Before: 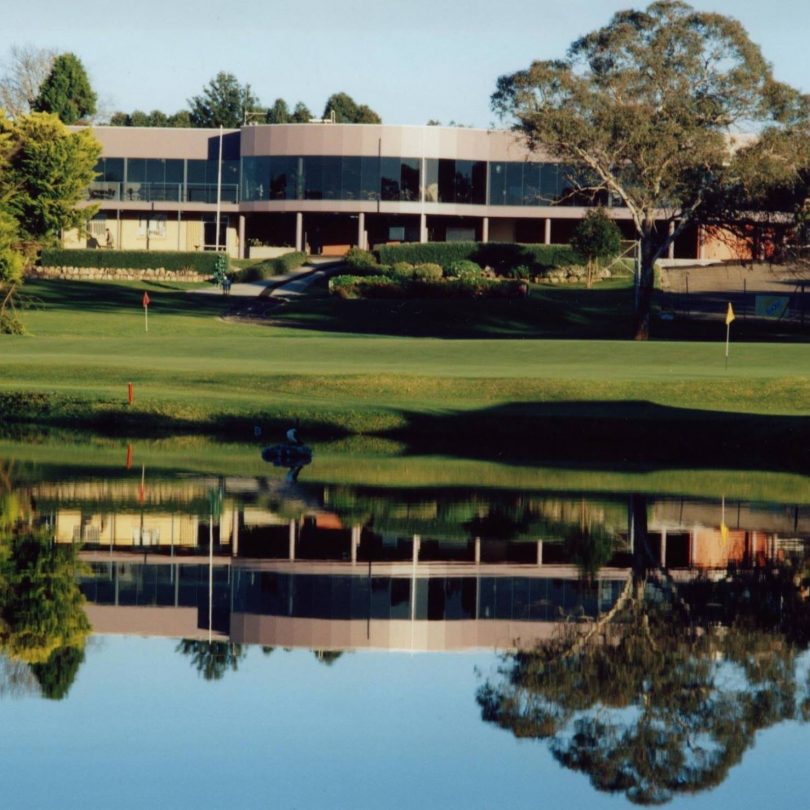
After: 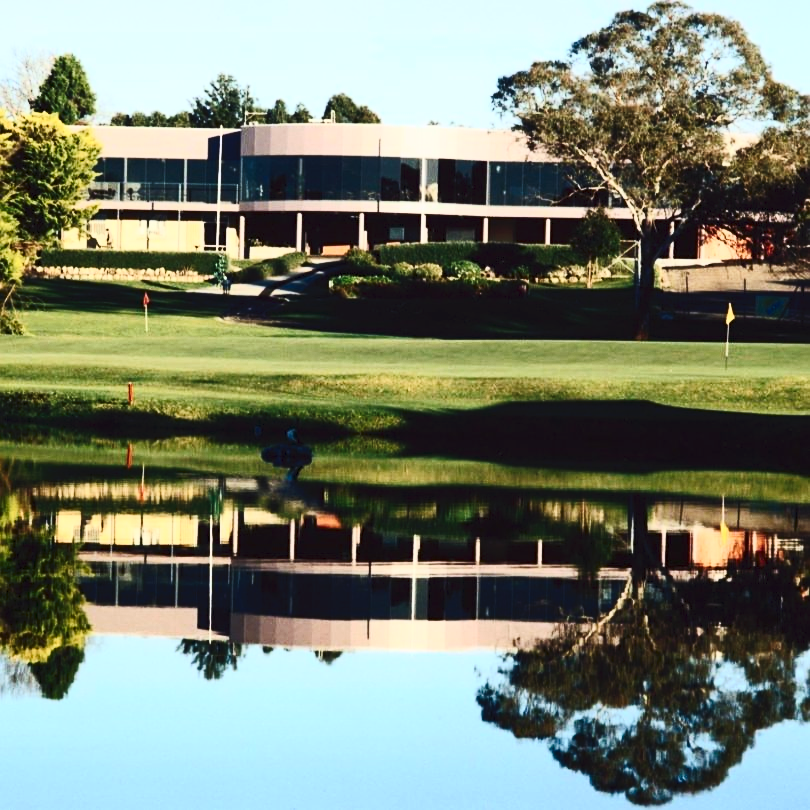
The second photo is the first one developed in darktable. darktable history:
sharpen: amount 0.2
contrast brightness saturation: contrast 0.62, brightness 0.34, saturation 0.14
tone curve: curves: ch0 [(0, 0) (0.003, 0.005) (0.011, 0.021) (0.025, 0.042) (0.044, 0.065) (0.069, 0.074) (0.1, 0.092) (0.136, 0.123) (0.177, 0.159) (0.224, 0.2) (0.277, 0.252) (0.335, 0.32) (0.399, 0.392) (0.468, 0.468) (0.543, 0.549) (0.623, 0.638) (0.709, 0.721) (0.801, 0.812) (0.898, 0.896) (1, 1)], preserve colors none
